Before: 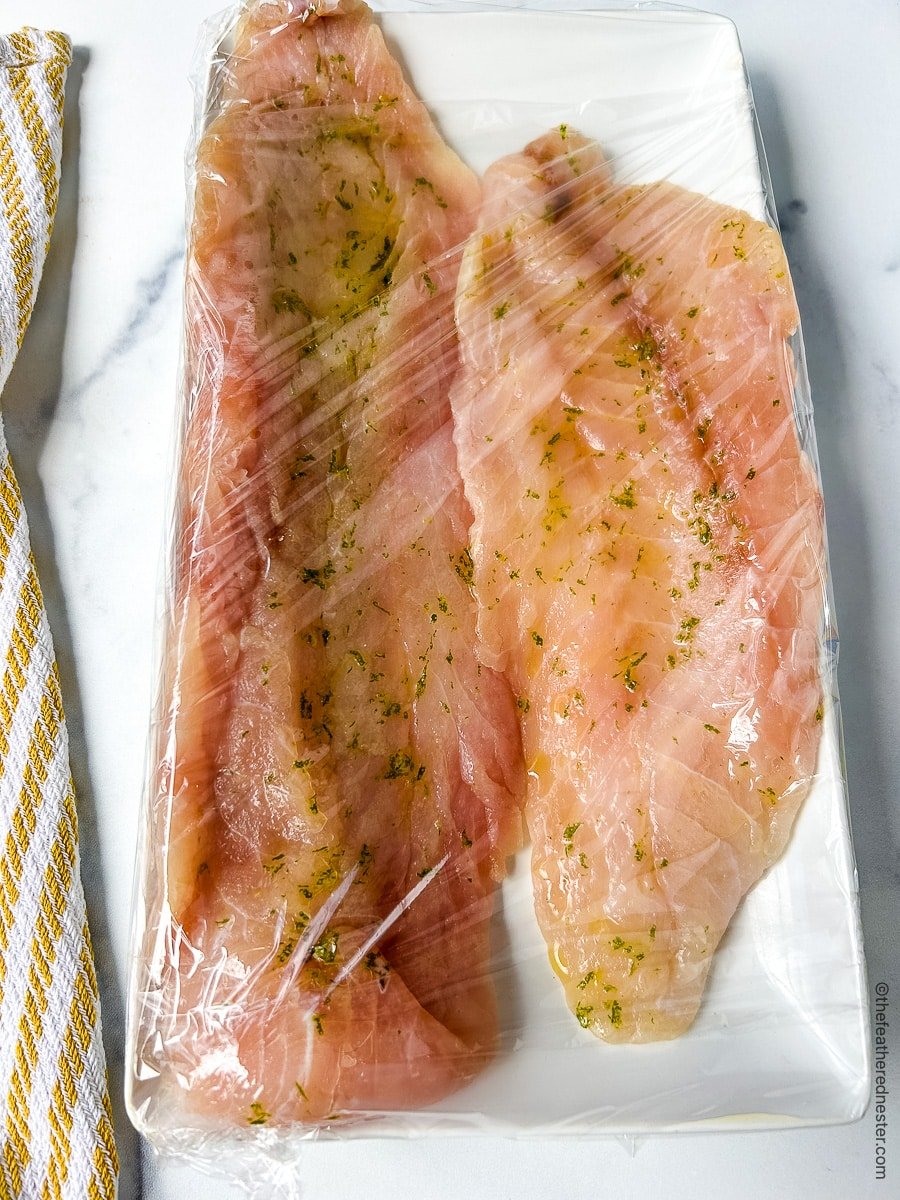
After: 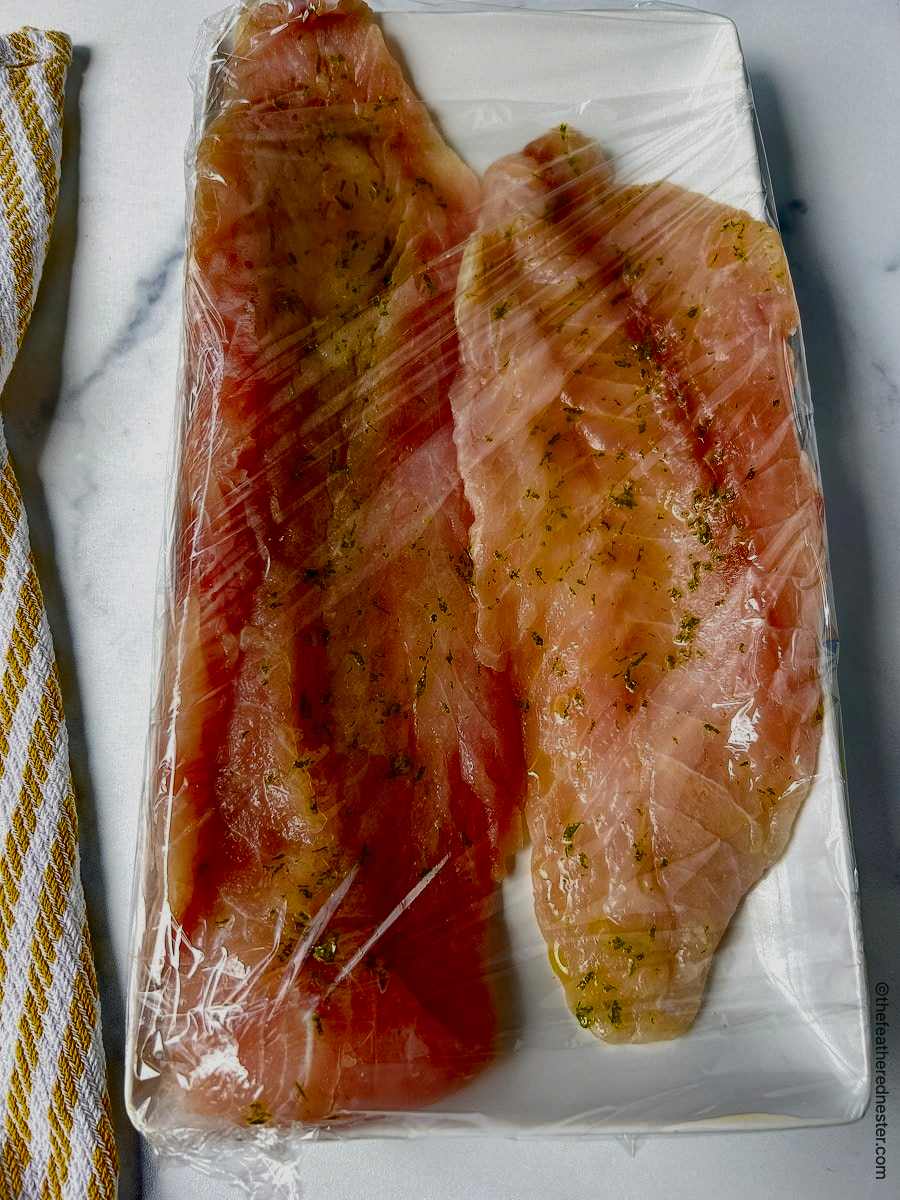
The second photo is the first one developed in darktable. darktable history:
shadows and highlights: on, module defaults
contrast brightness saturation: contrast 0.09, brightness -0.59, saturation 0.17
exposure: exposure -0.153 EV, compensate highlight preservation false
